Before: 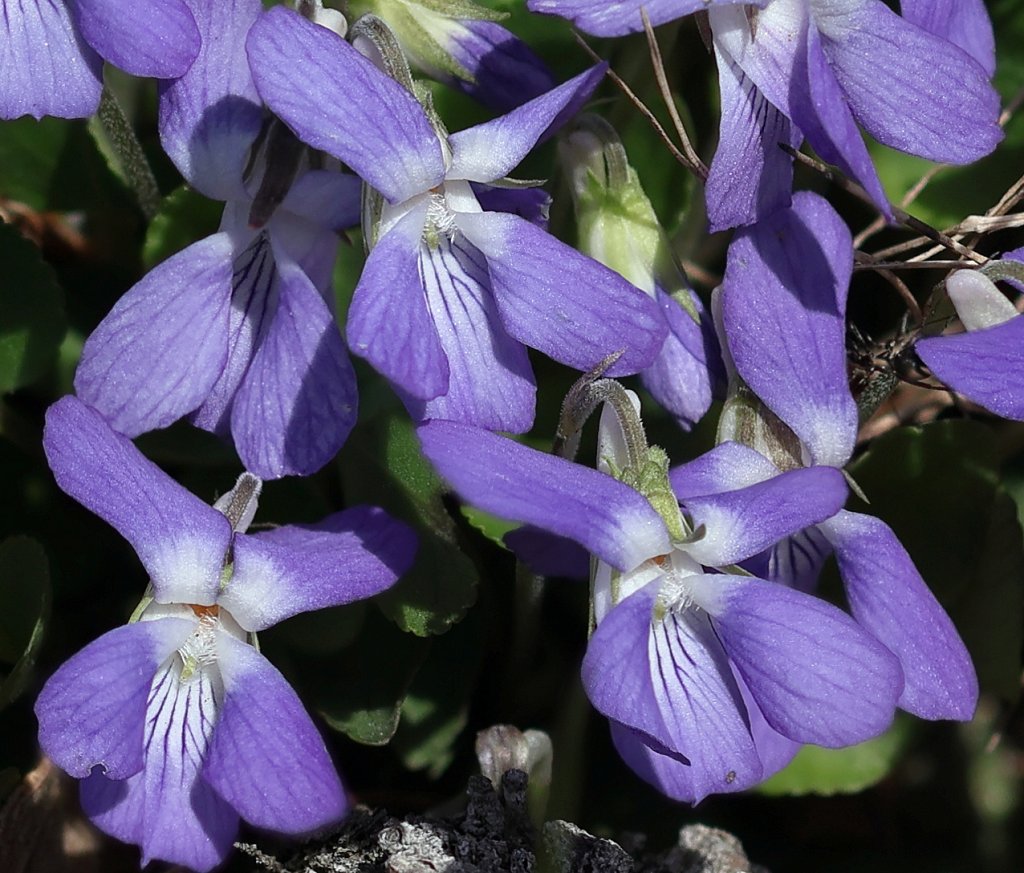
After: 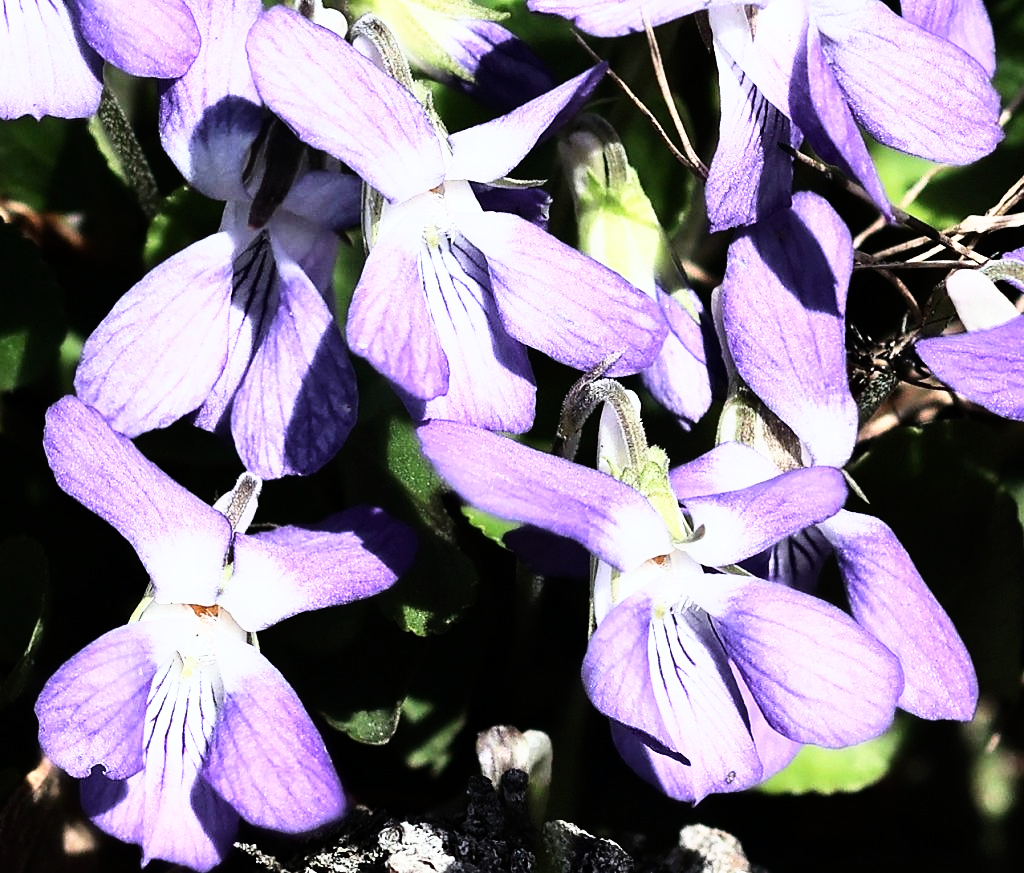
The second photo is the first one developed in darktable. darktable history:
base curve: curves: ch0 [(0, 0) (0.688, 0.865) (1, 1)], preserve colors none
rgb curve: curves: ch0 [(0, 0) (0.21, 0.15) (0.24, 0.21) (0.5, 0.75) (0.75, 0.96) (0.89, 0.99) (1, 1)]; ch1 [(0, 0.02) (0.21, 0.13) (0.25, 0.2) (0.5, 0.67) (0.75, 0.9) (0.89, 0.97) (1, 1)]; ch2 [(0, 0.02) (0.21, 0.13) (0.25, 0.2) (0.5, 0.67) (0.75, 0.9) (0.89, 0.97) (1, 1)], compensate middle gray true
contrast brightness saturation: contrast 0.1, brightness 0.02, saturation 0.02
